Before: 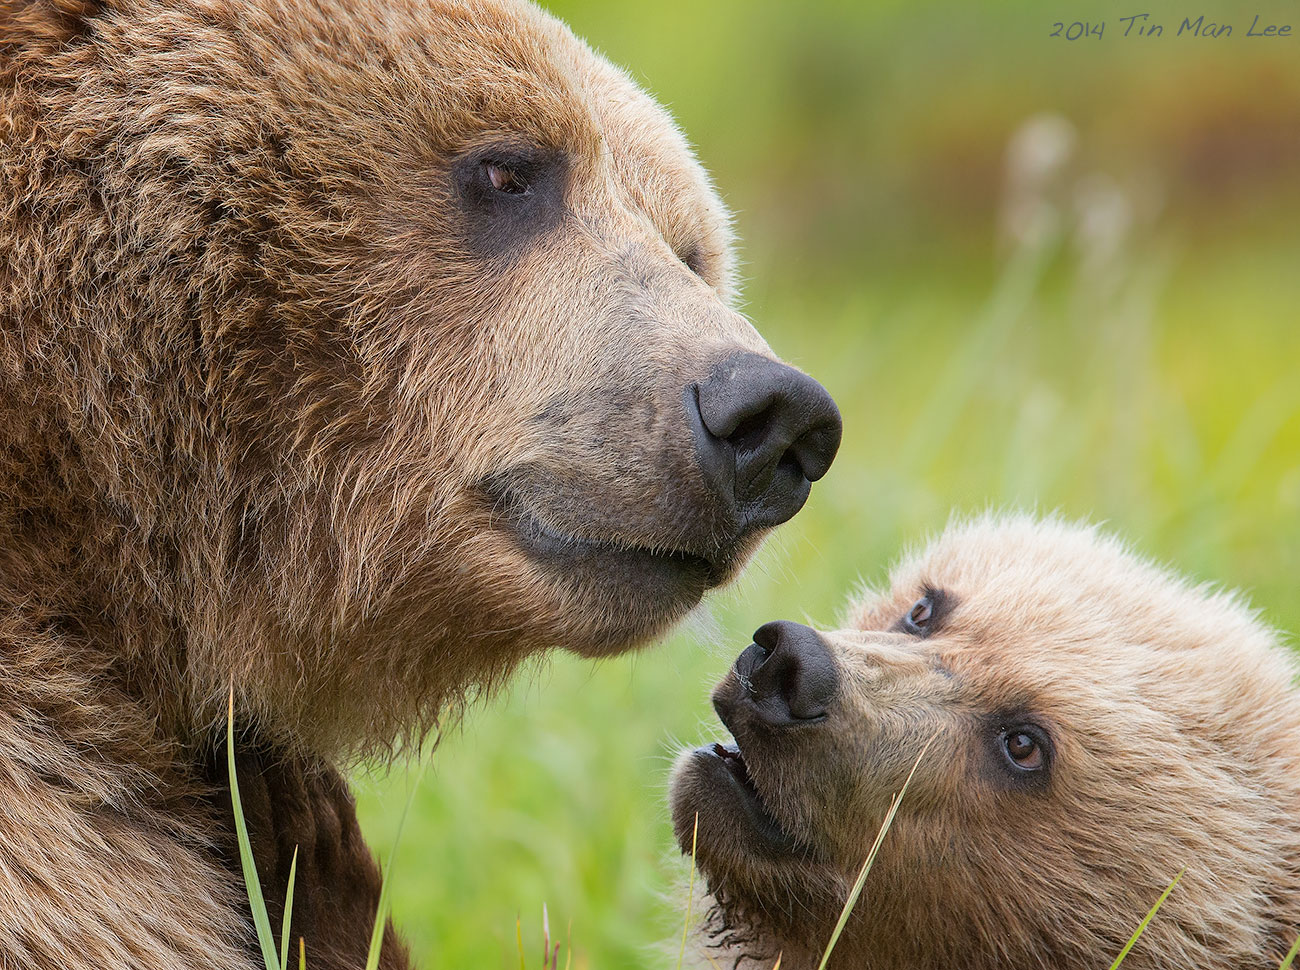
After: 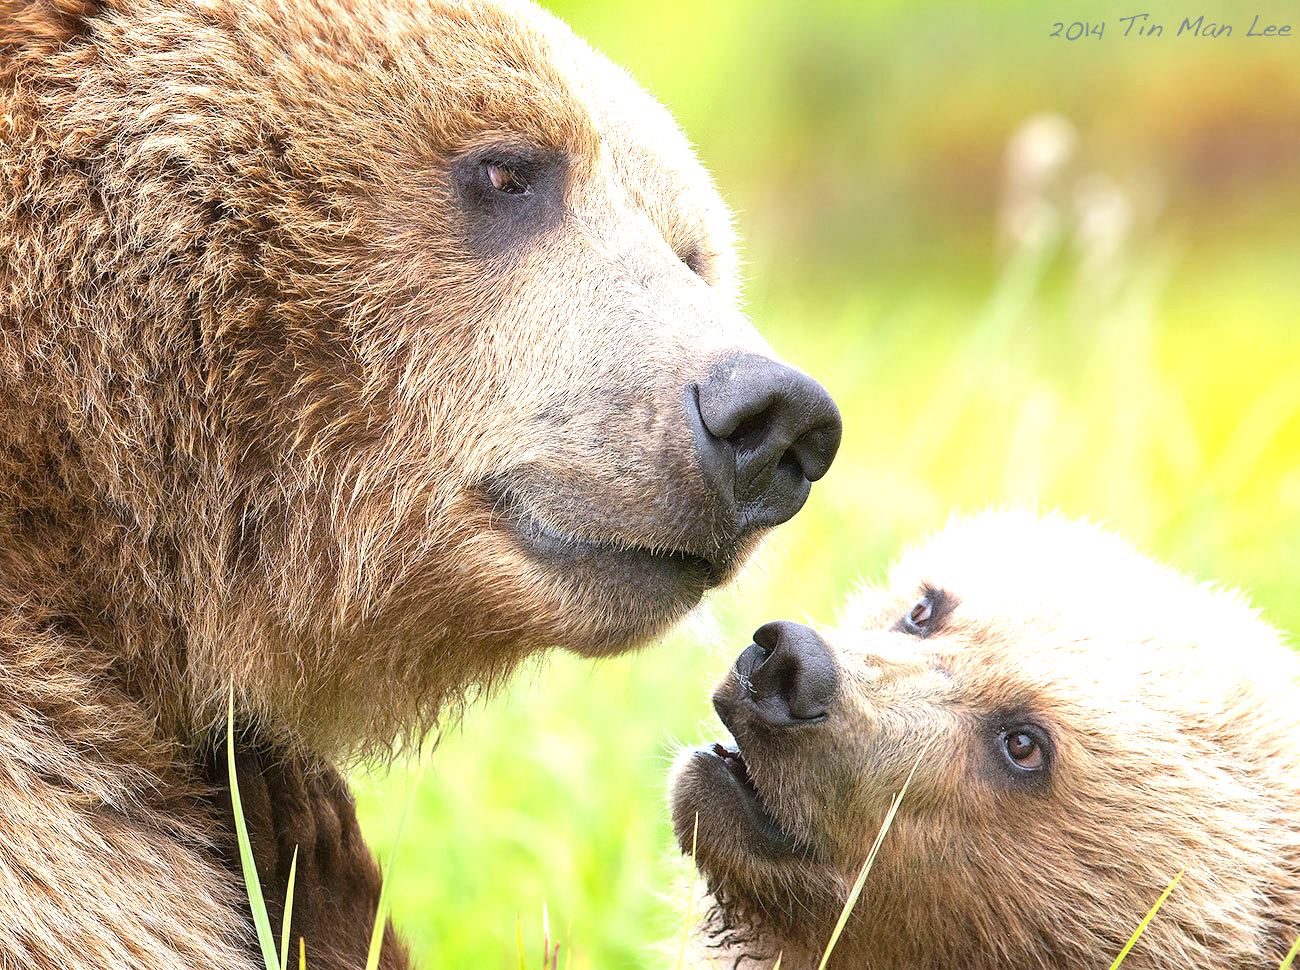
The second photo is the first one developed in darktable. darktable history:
exposure: black level correction 0, exposure 1.171 EV, compensate highlight preservation false
